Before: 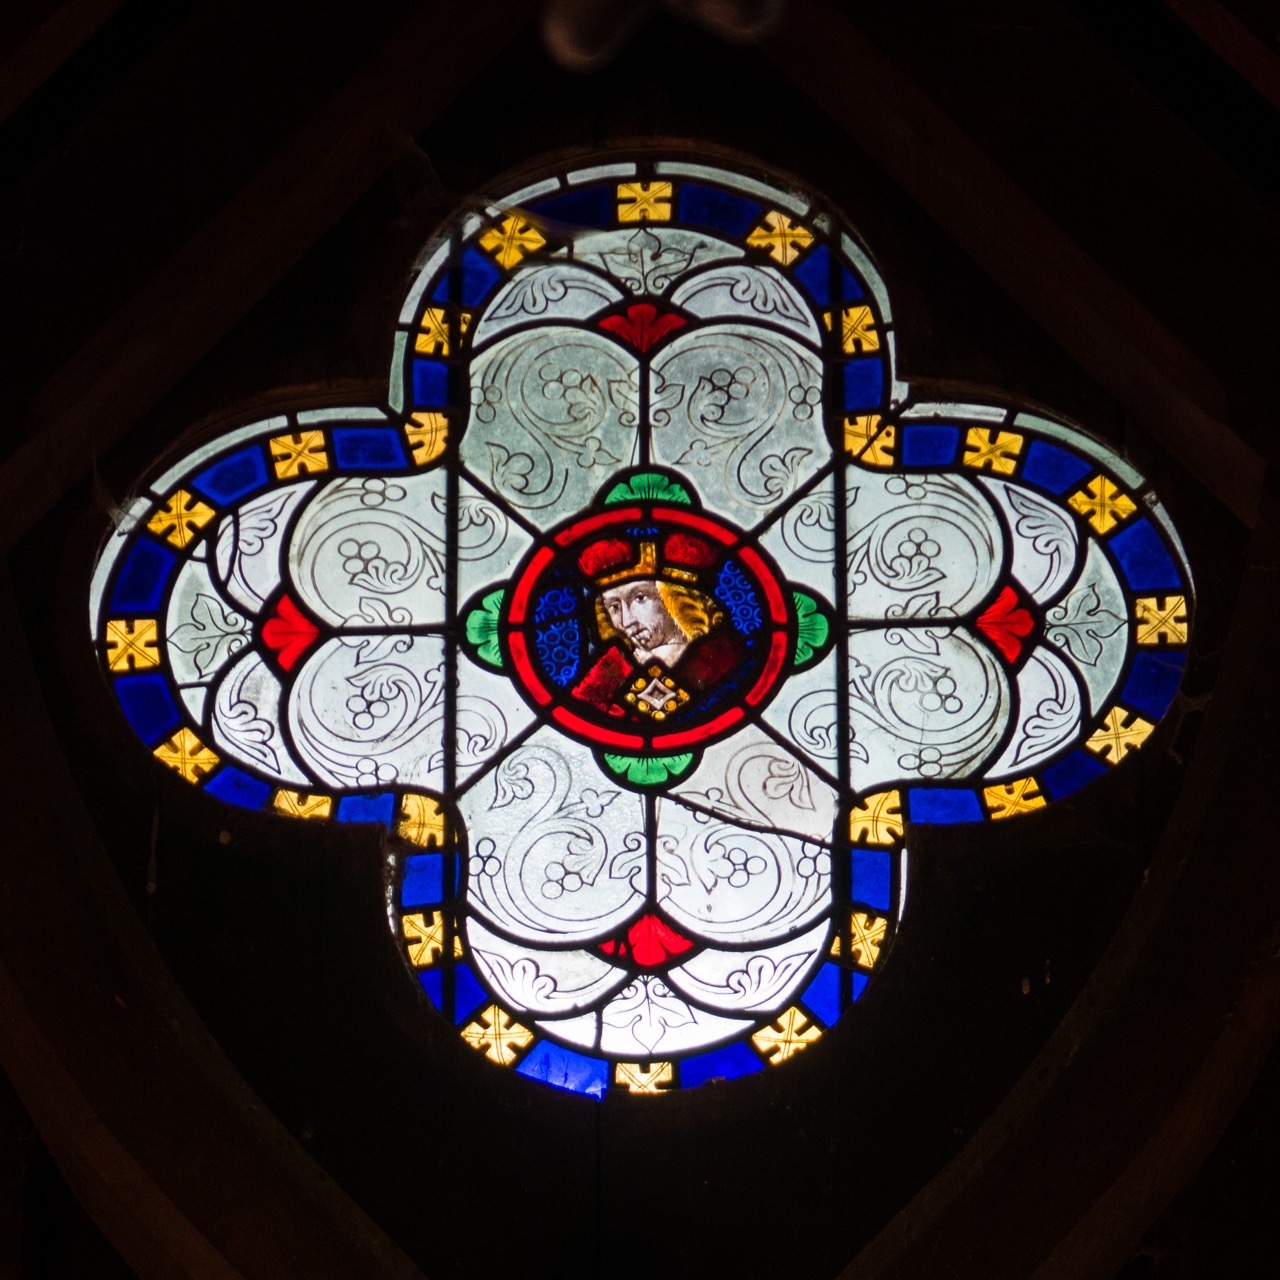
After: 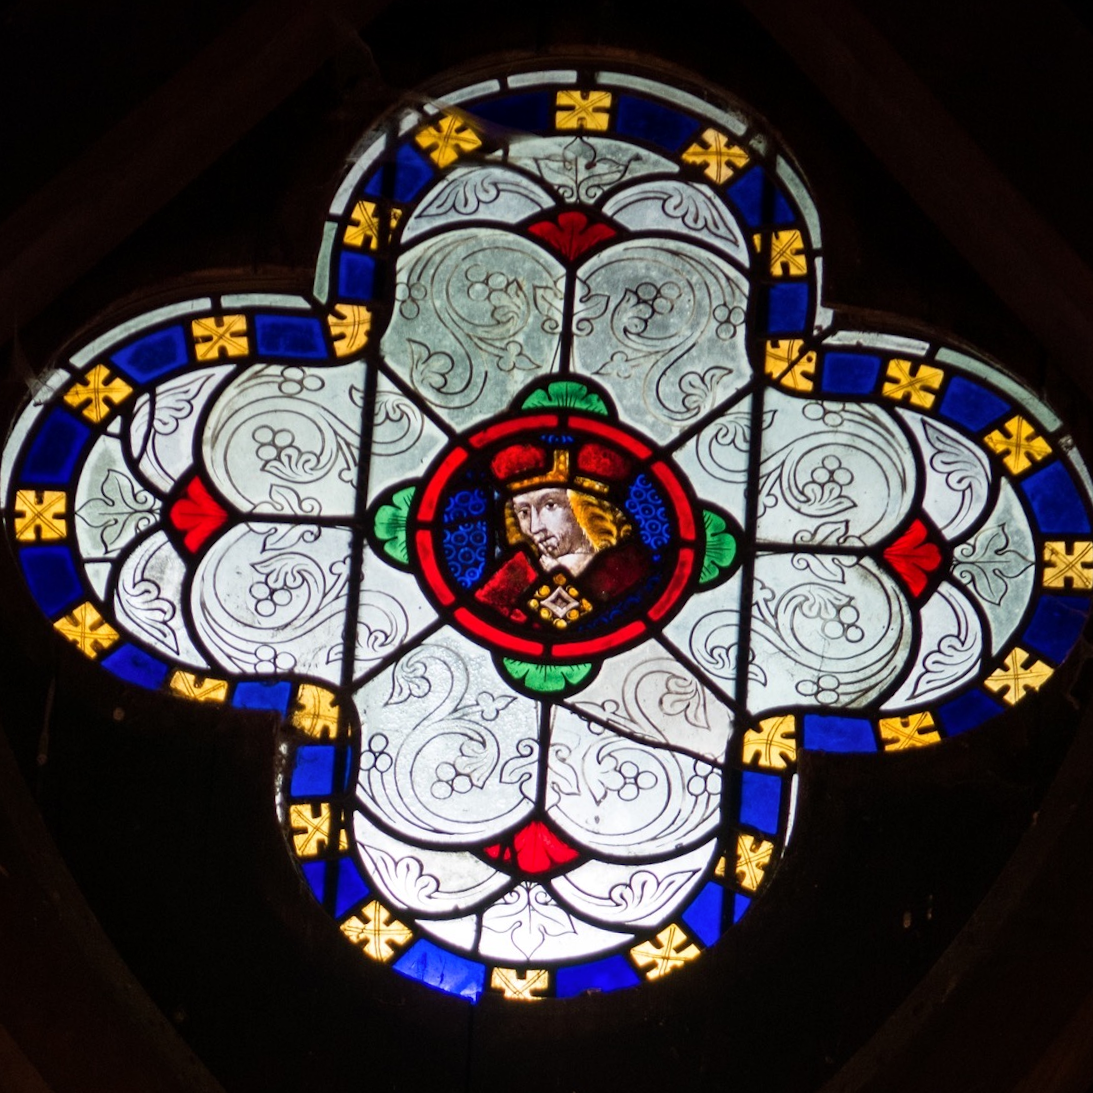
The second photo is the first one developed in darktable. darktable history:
local contrast: mode bilateral grid, contrast 20, coarseness 50, detail 120%, midtone range 0.2
crop and rotate: left 10.071%, top 10.071%, right 10.02%, bottom 10.02%
rotate and perspective: rotation 4.1°, automatic cropping off
white balance: emerald 1
